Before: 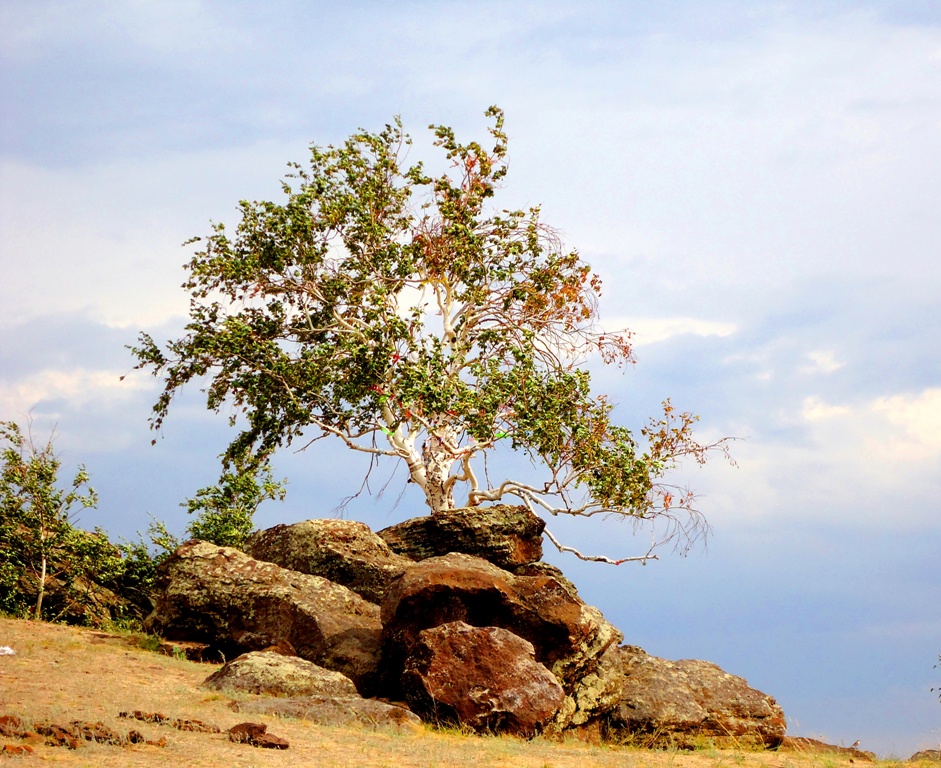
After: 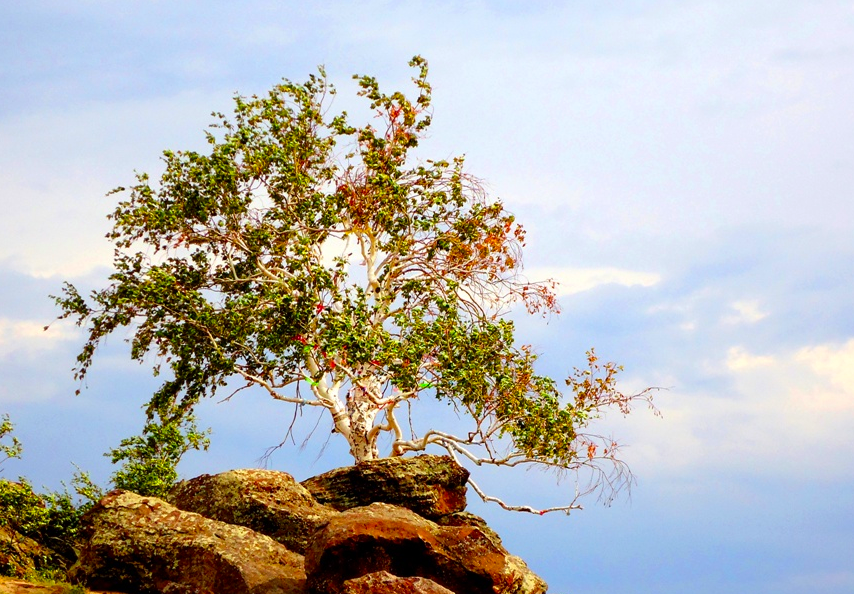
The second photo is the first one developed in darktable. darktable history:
crop: left 8.155%, top 6.611%, bottom 15.385%
contrast brightness saturation: brightness -0.02, saturation 0.35
